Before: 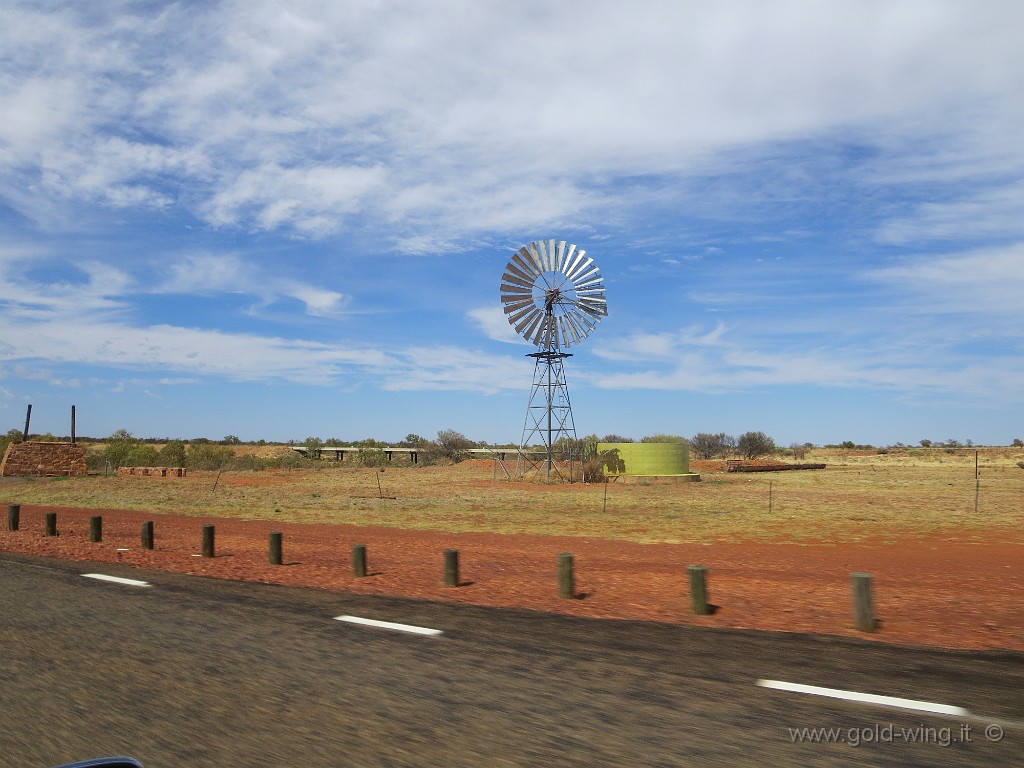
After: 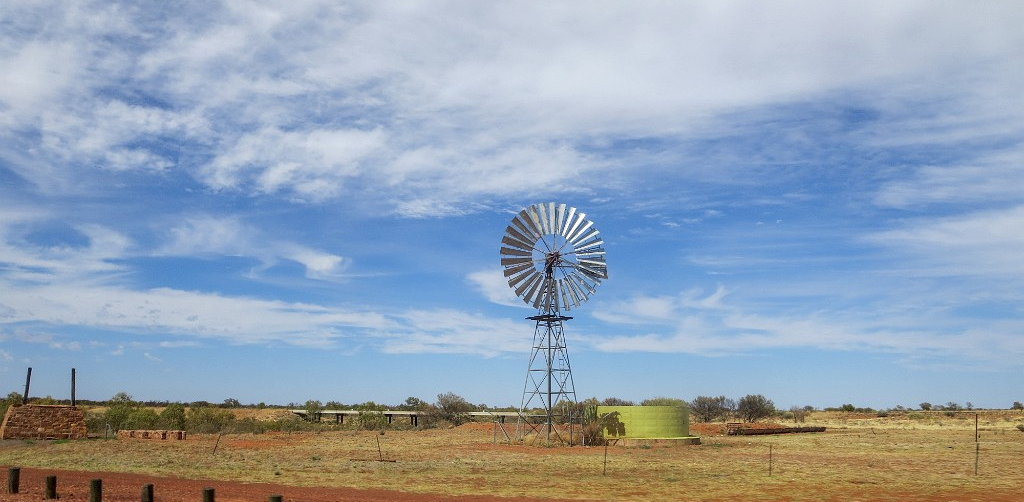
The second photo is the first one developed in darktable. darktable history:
local contrast: on, module defaults
crop and rotate: top 4.878%, bottom 29.689%
